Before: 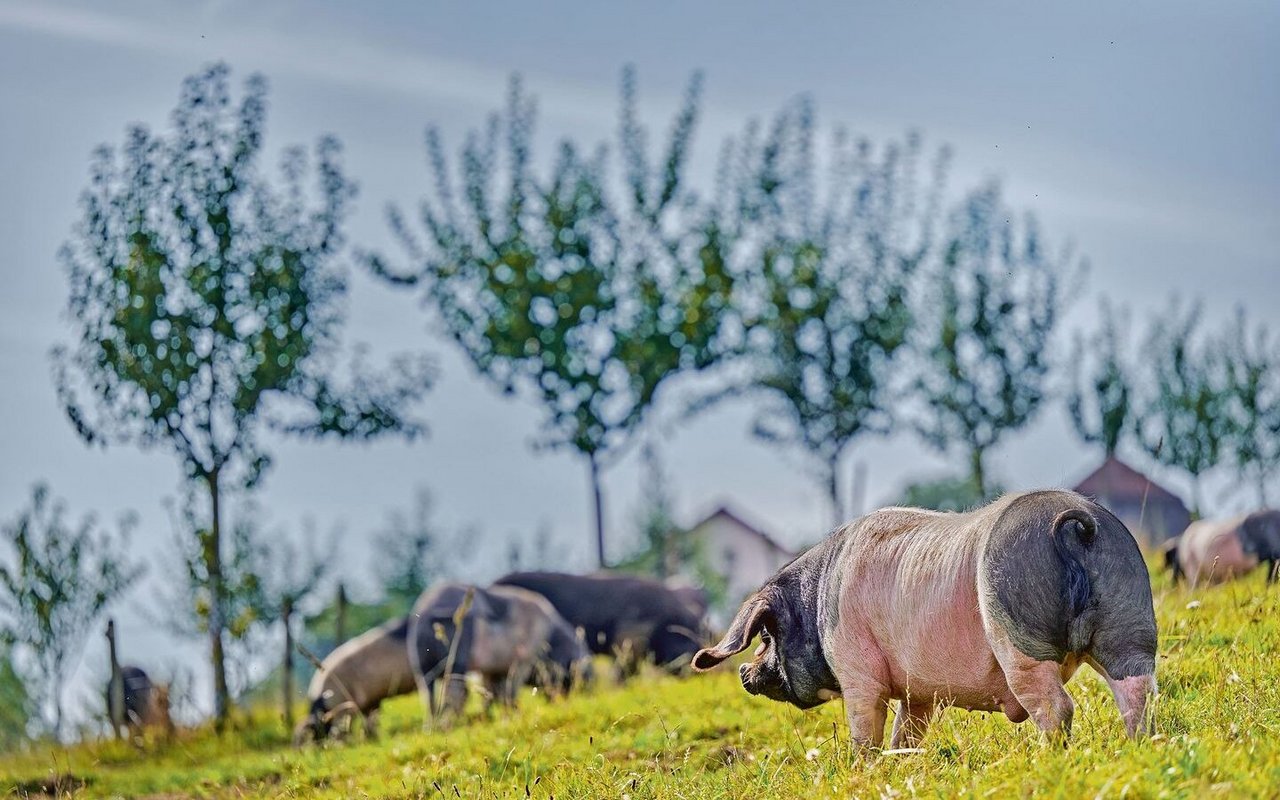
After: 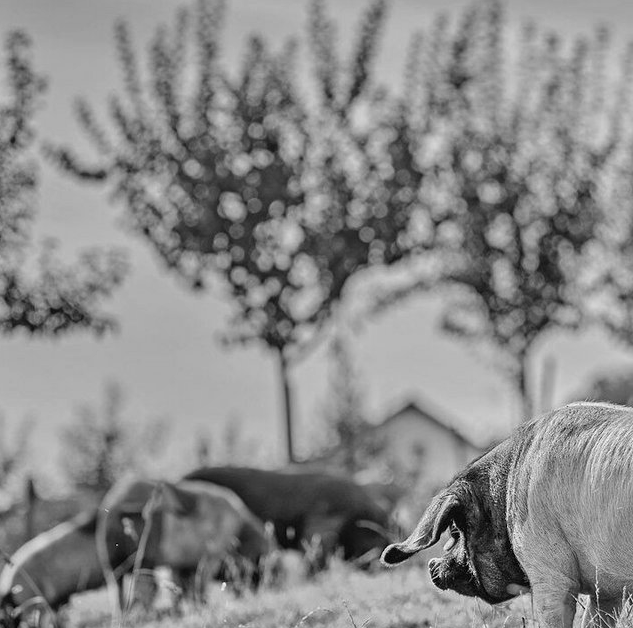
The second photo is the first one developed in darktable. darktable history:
velvia: strength 15%
crop and rotate: angle 0.02°, left 24.353%, top 13.219%, right 26.156%, bottom 8.224%
shadows and highlights: soften with gaussian
monochrome: on, module defaults
